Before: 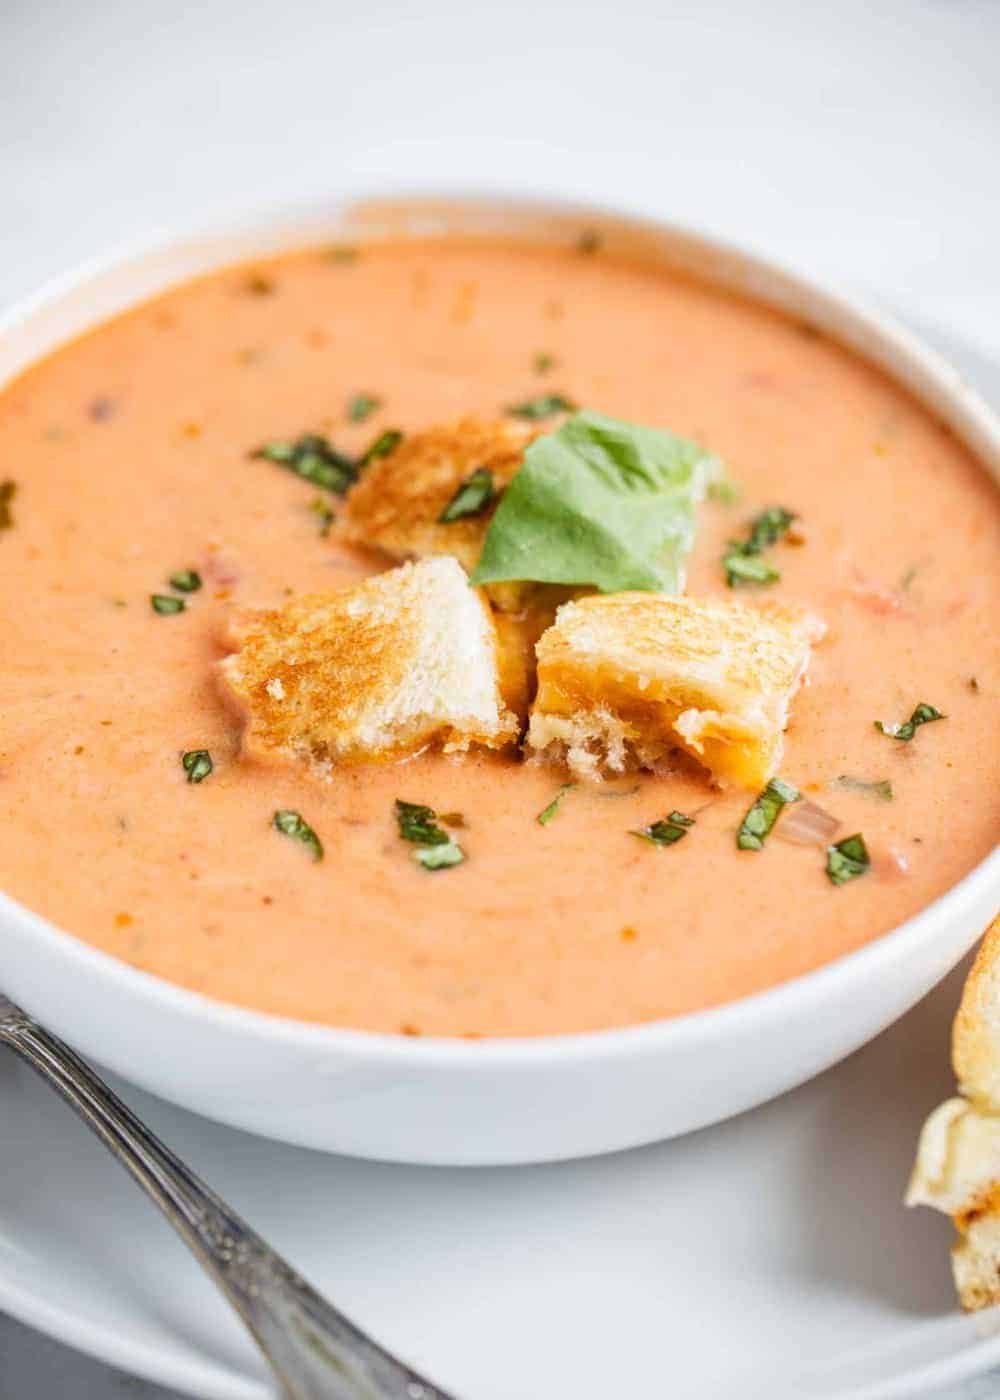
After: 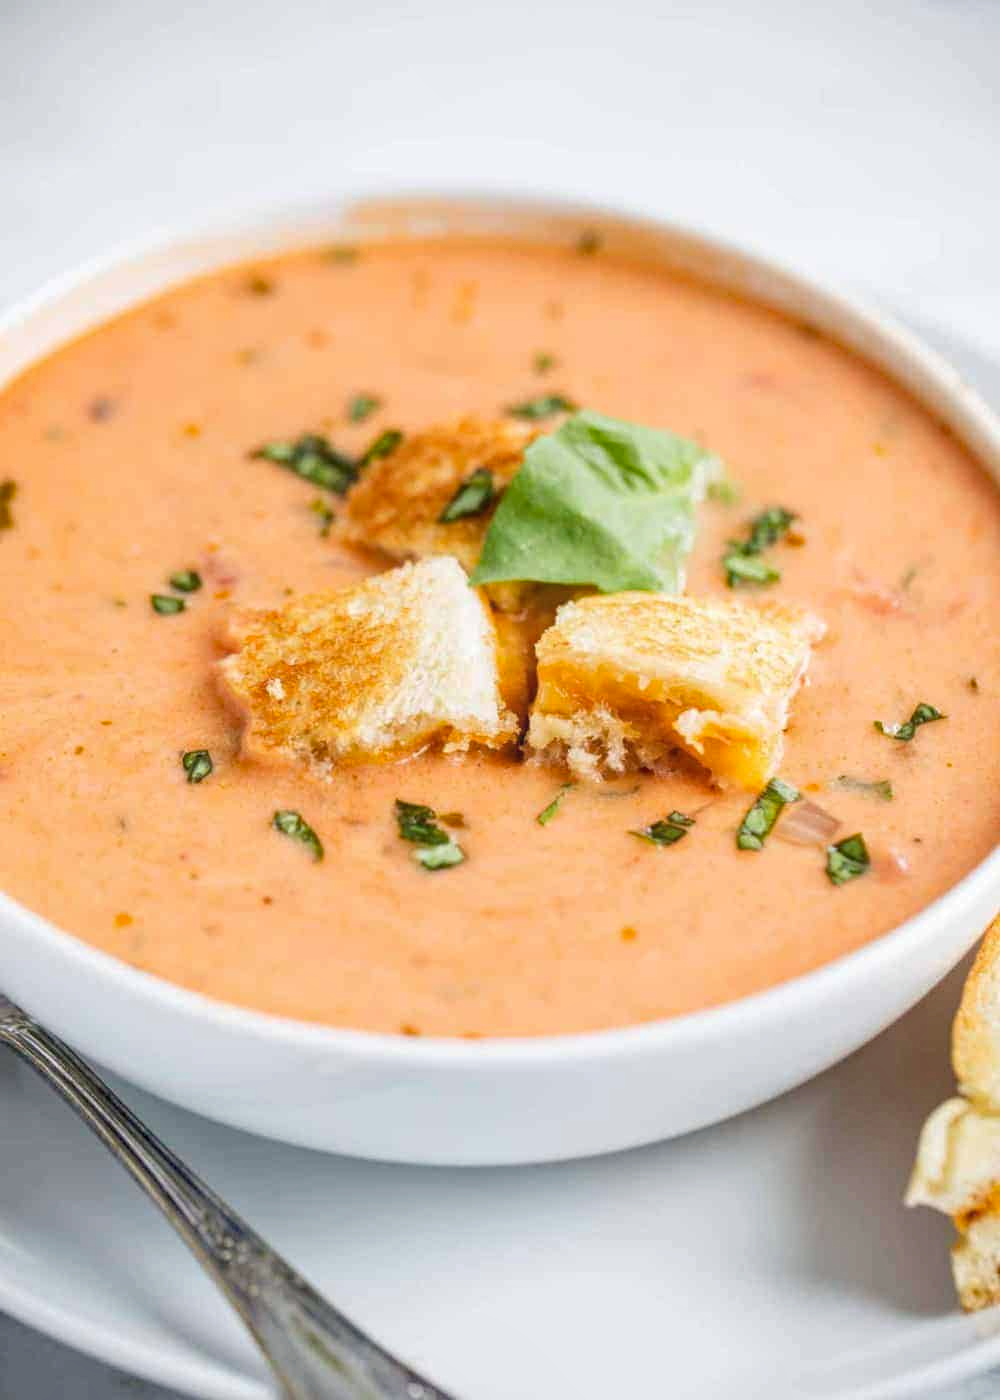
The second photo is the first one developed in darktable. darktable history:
haze removal: compatibility mode true, adaptive false
local contrast: detail 110%
color balance: mode lift, gamma, gain (sRGB), lift [1, 1, 1.022, 1.026]
